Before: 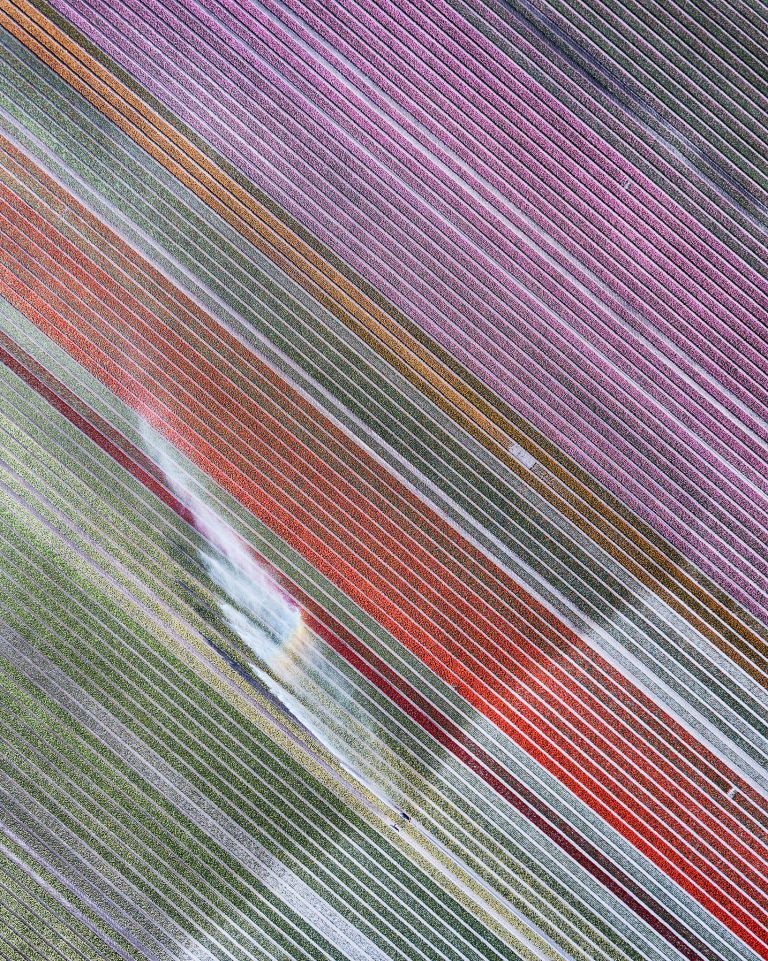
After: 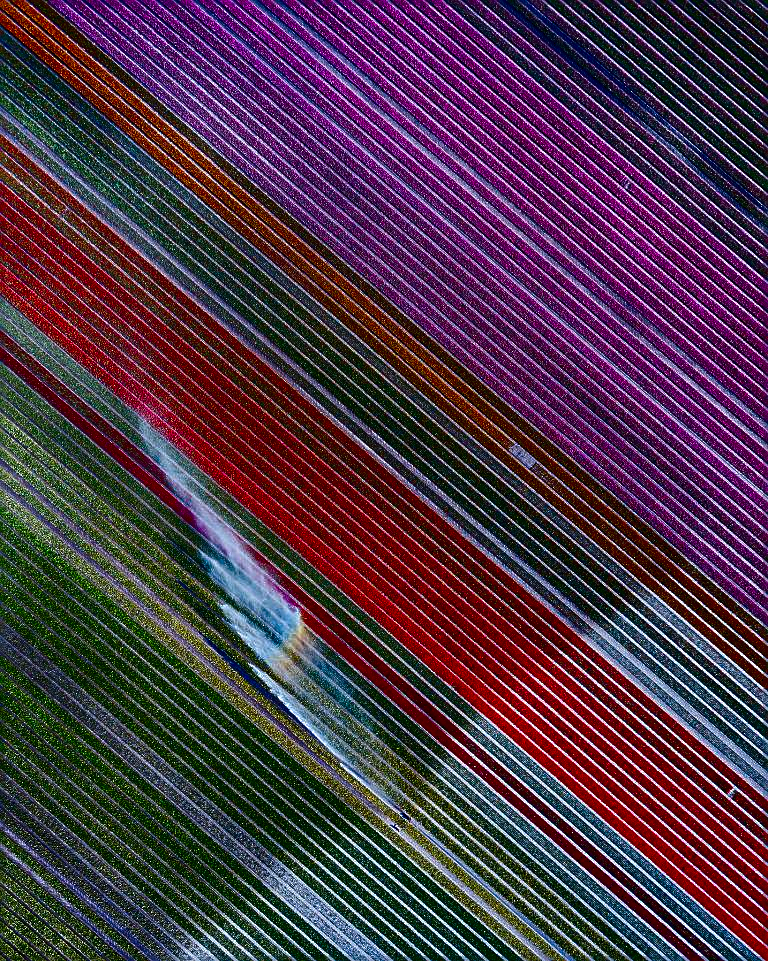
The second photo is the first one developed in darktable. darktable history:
sharpen: on, module defaults
contrast brightness saturation: brightness -1, saturation 1
white balance: red 0.986, blue 1.01
color balance: output saturation 110%
